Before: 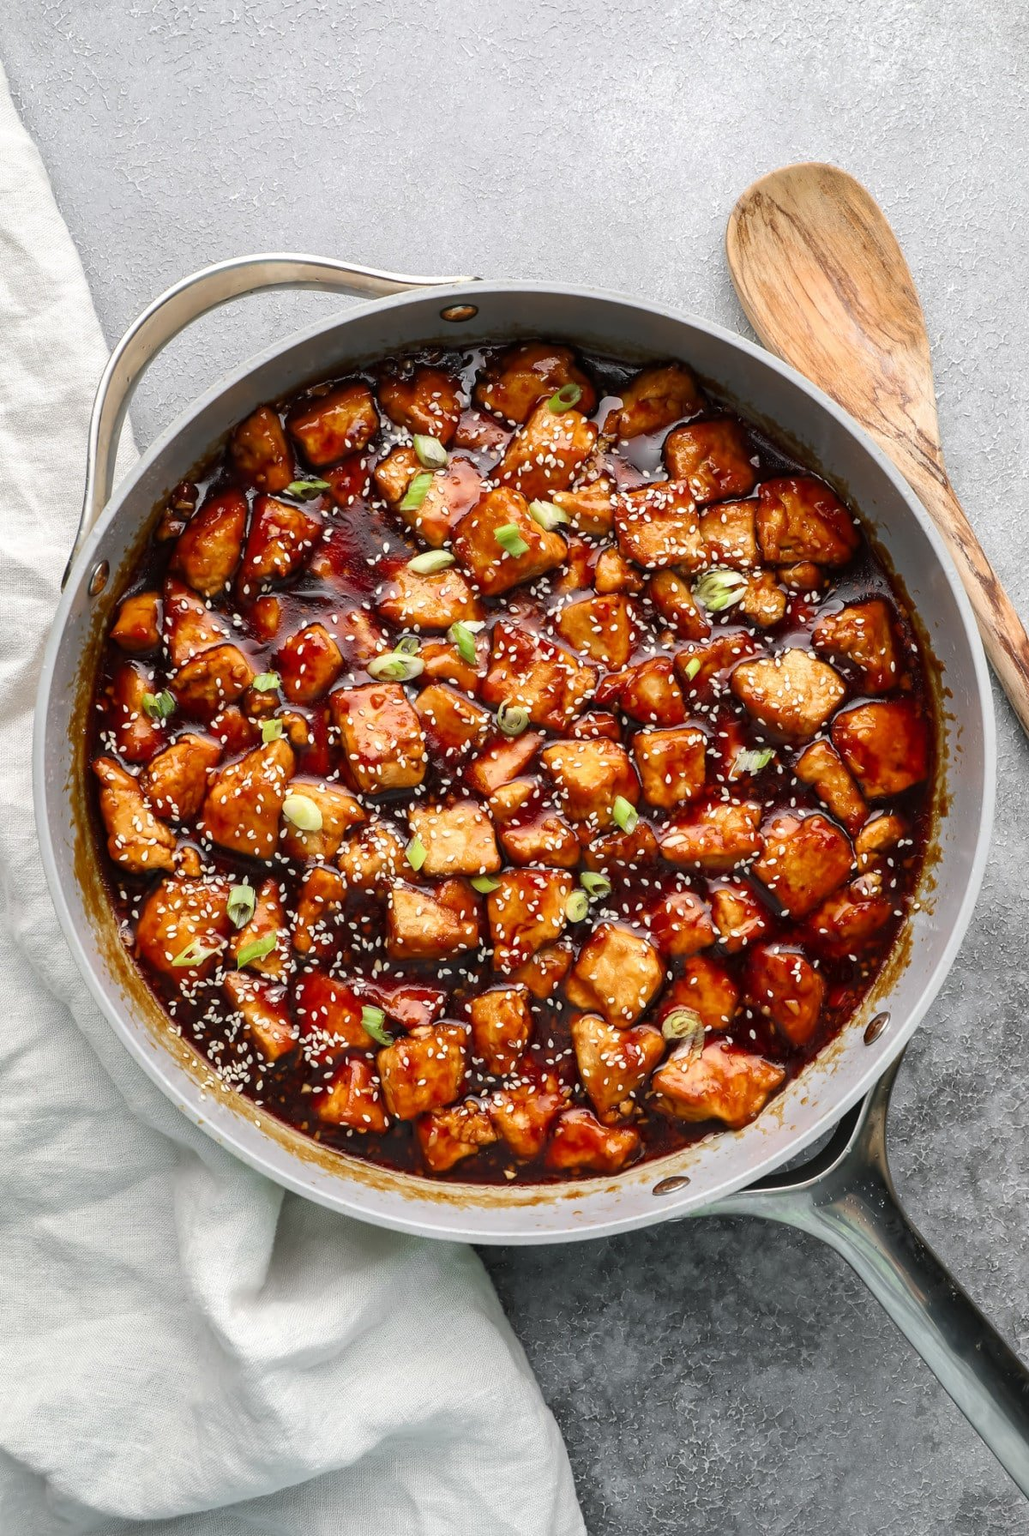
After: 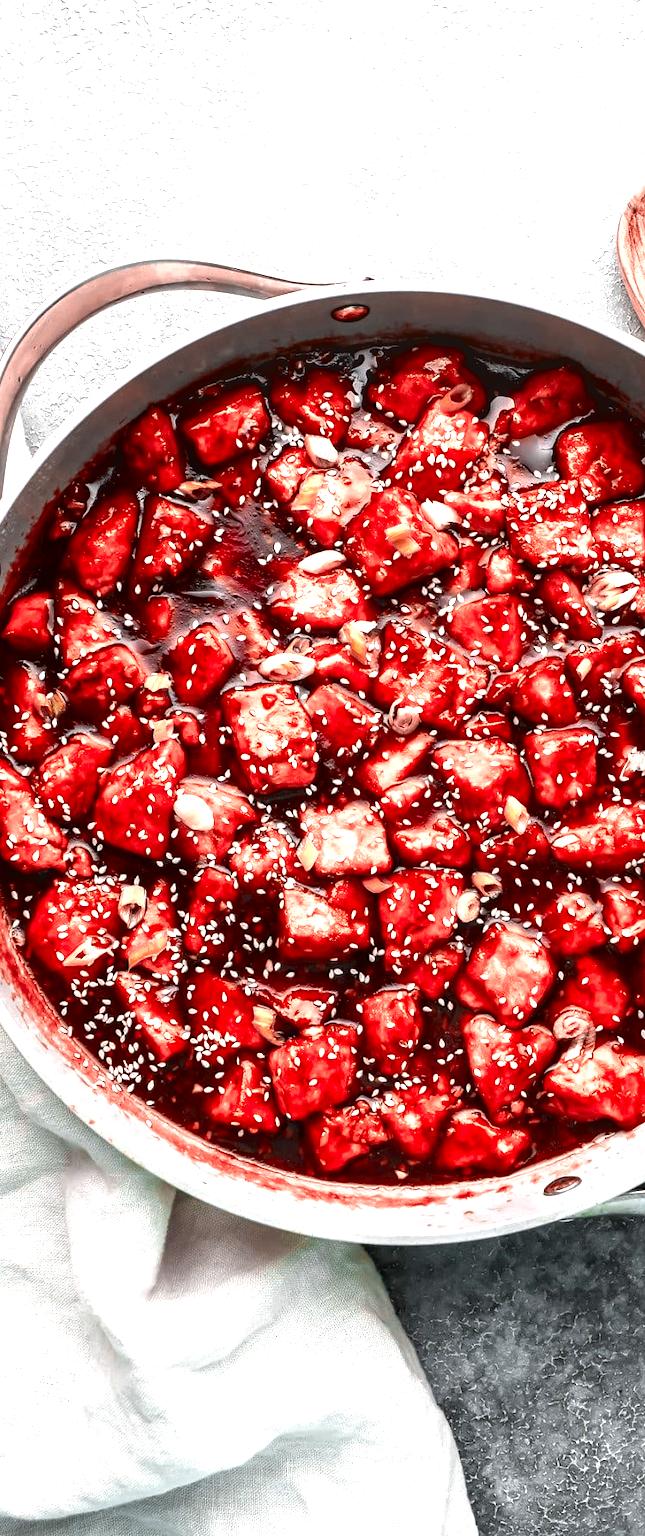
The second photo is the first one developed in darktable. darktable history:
crop: left 10.644%, right 26.528%
contrast brightness saturation: brightness -0.2, saturation 0.08
exposure: black level correction 0.008, exposure 0.979 EV, compensate highlight preservation false
color zones: curves: ch2 [(0, 0.5) (0.084, 0.497) (0.323, 0.335) (0.4, 0.497) (1, 0.5)], process mode strong
local contrast: on, module defaults
